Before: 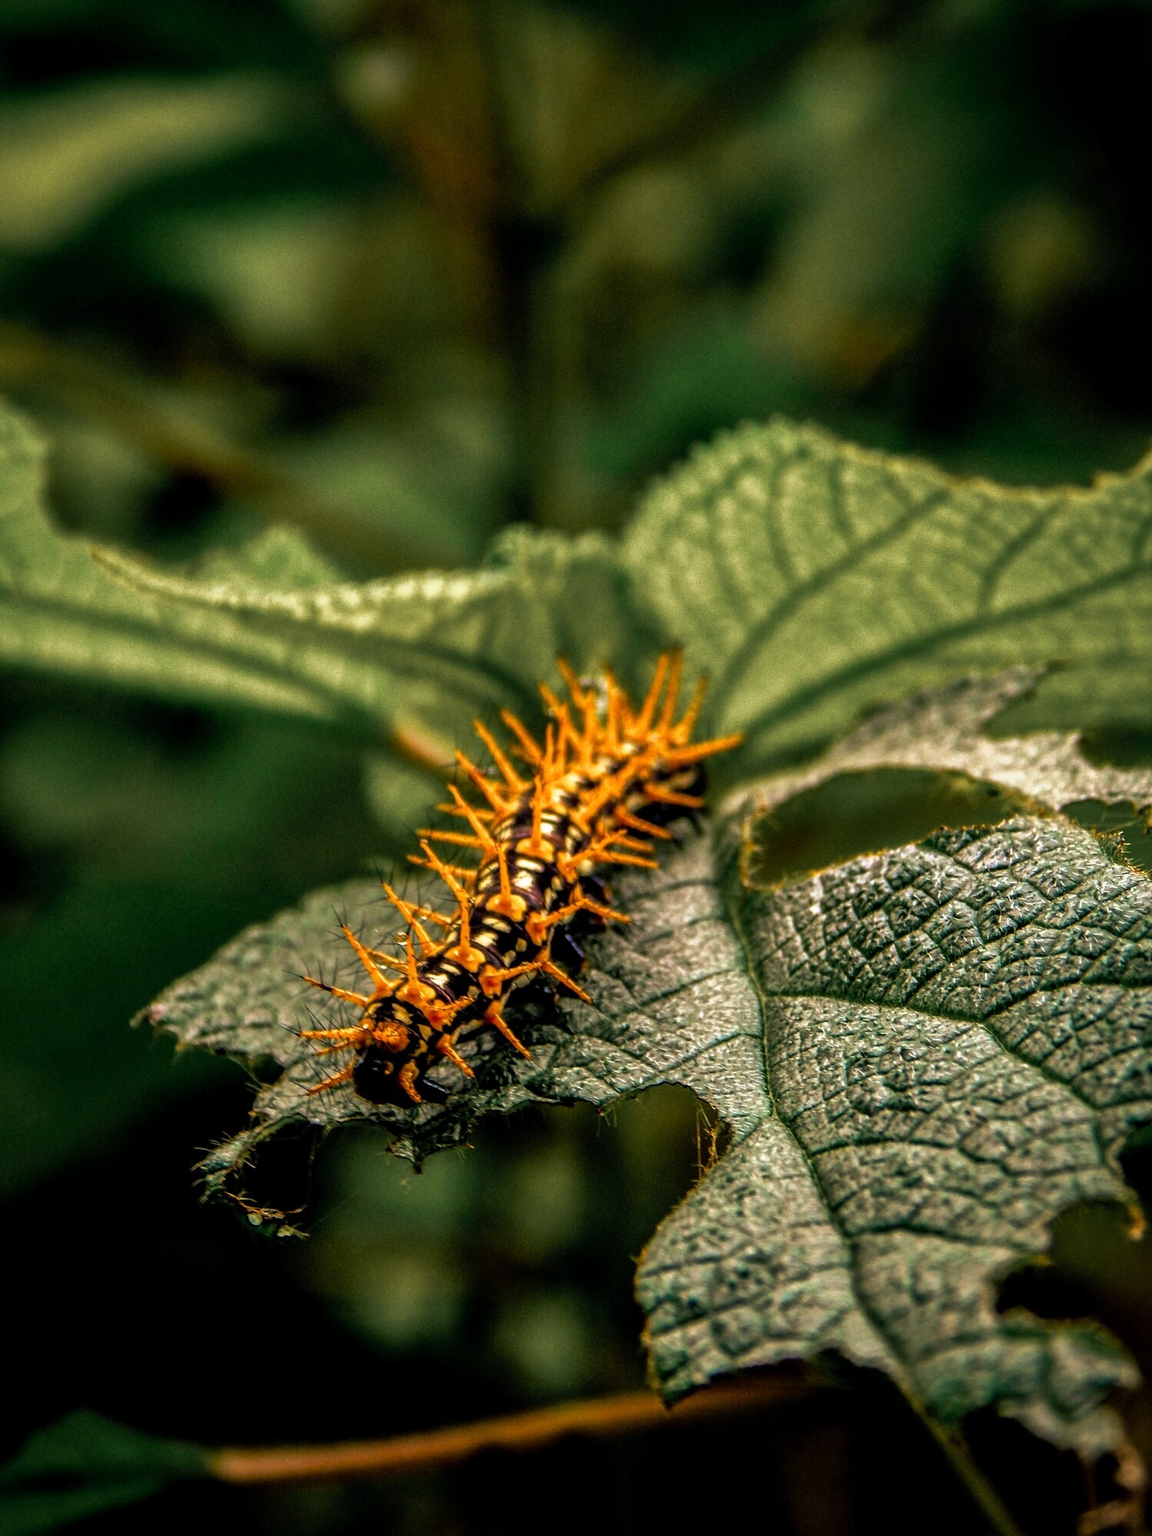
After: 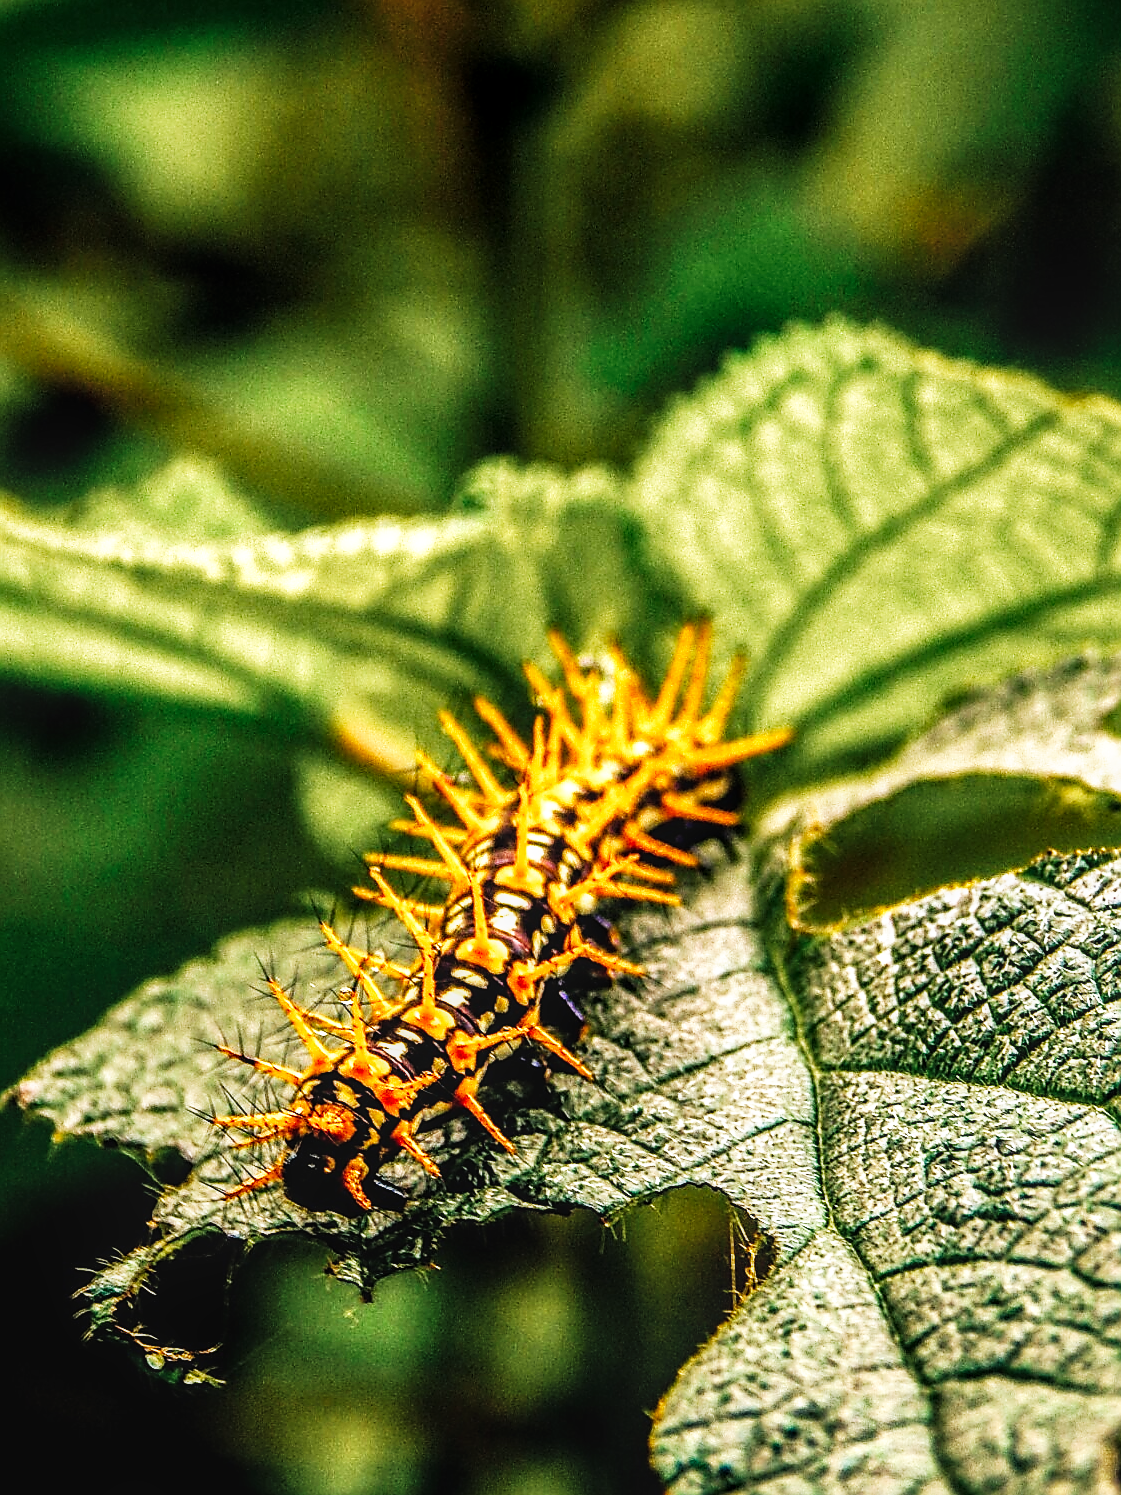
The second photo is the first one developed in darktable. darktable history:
local contrast: on, module defaults
exposure: black level correction -0.005, exposure 0.054 EV, compensate highlight preservation false
sharpen: radius 1.4, amount 1.25, threshold 0.7
base curve: curves: ch0 [(0, 0) (0.007, 0.004) (0.027, 0.03) (0.046, 0.07) (0.207, 0.54) (0.442, 0.872) (0.673, 0.972) (1, 1)], preserve colors none
crop and rotate: left 11.831%, top 11.346%, right 13.429%, bottom 13.899%
tone equalizer: on, module defaults
